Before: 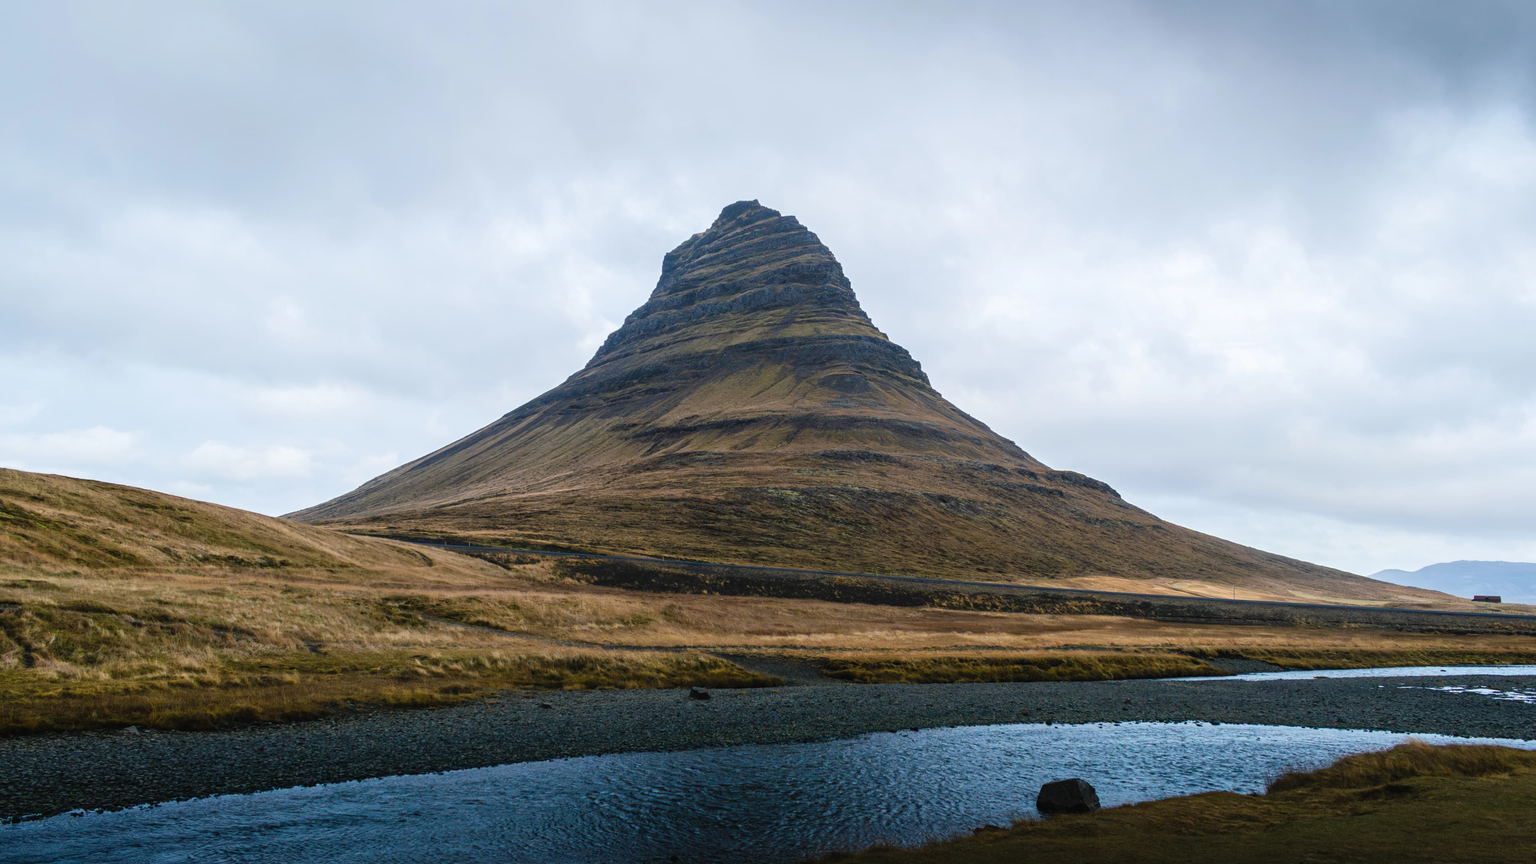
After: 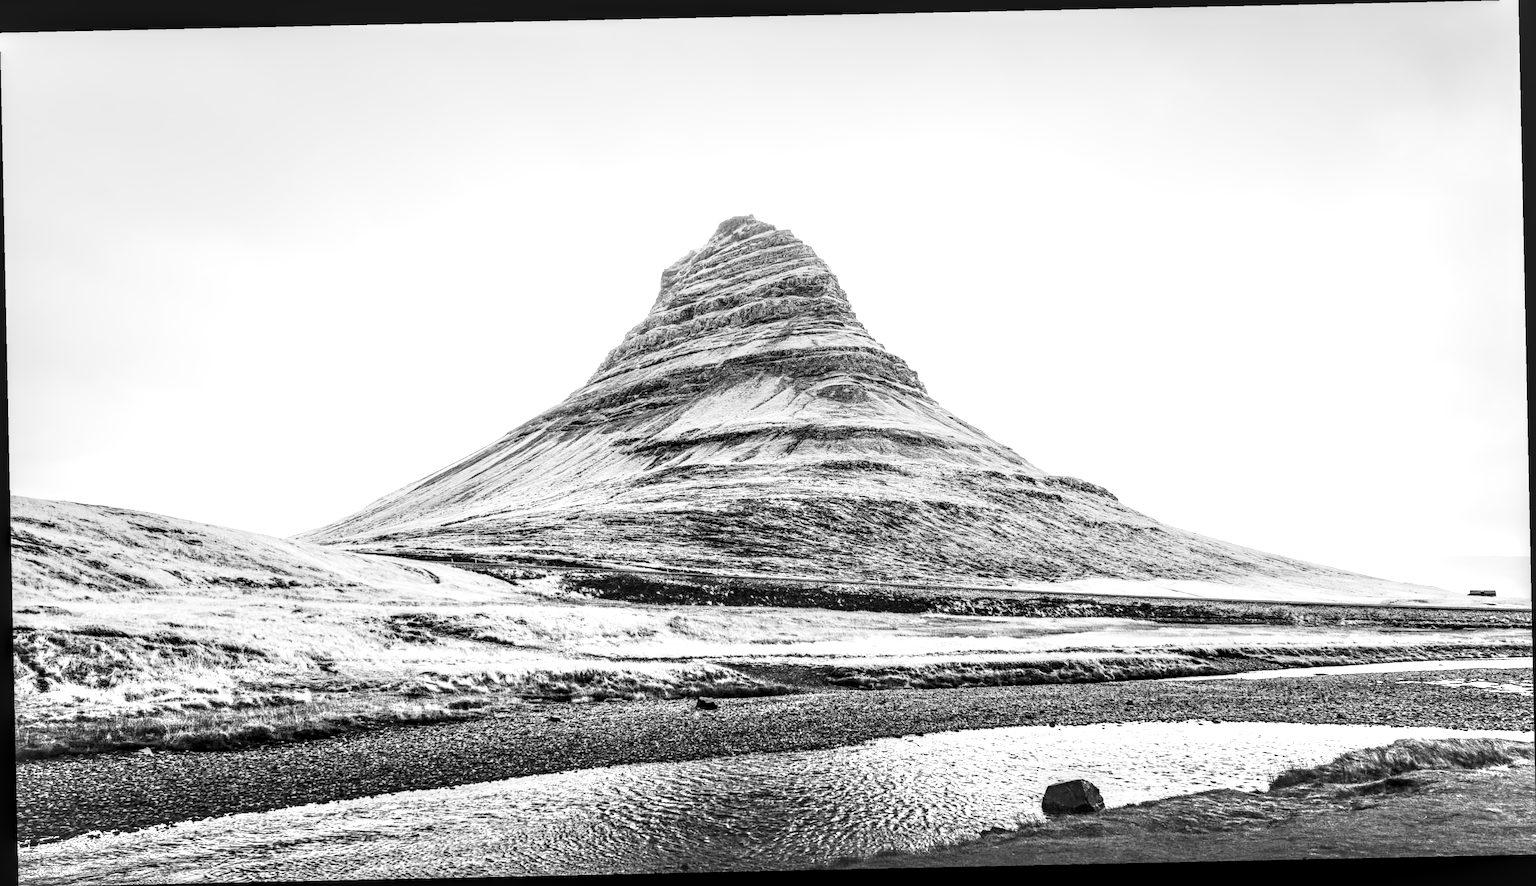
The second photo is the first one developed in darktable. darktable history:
exposure: black level correction 0, exposure 1.9 EV, compensate highlight preservation false
contrast brightness saturation: contrast 0.53, brightness 0.47, saturation -1
local contrast: highlights 19%, detail 186%
color correction: saturation 1.1
haze removal: compatibility mode true, adaptive false
rotate and perspective: rotation -1.24°, automatic cropping off
